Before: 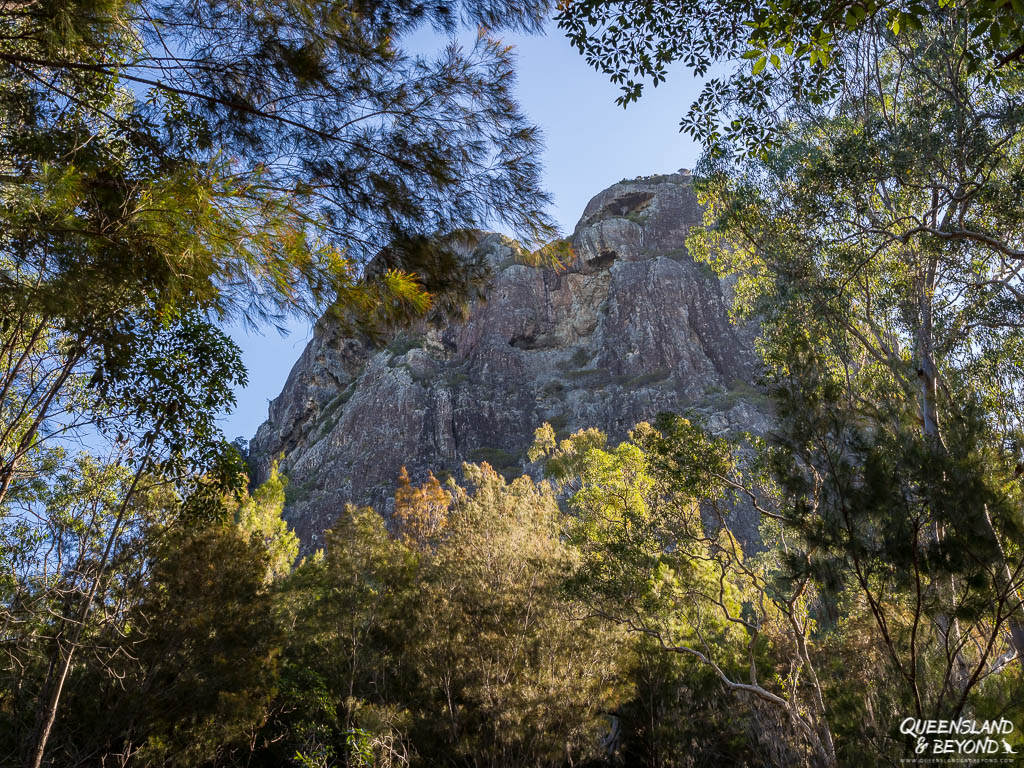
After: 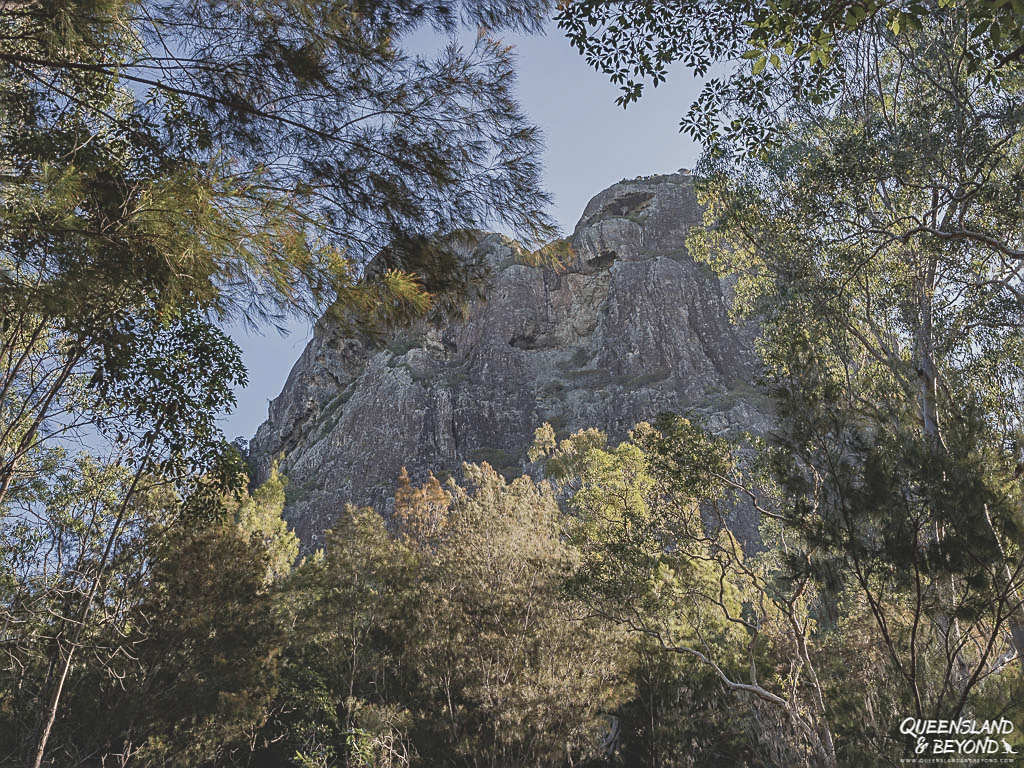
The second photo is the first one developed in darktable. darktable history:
exposure: compensate highlight preservation false
sharpen: on, module defaults
contrast brightness saturation: contrast -0.257, saturation -0.44
shadows and highlights: radius 109.06, shadows 44.73, highlights -66.41, low approximation 0.01, soften with gaussian
tone equalizer: on, module defaults
